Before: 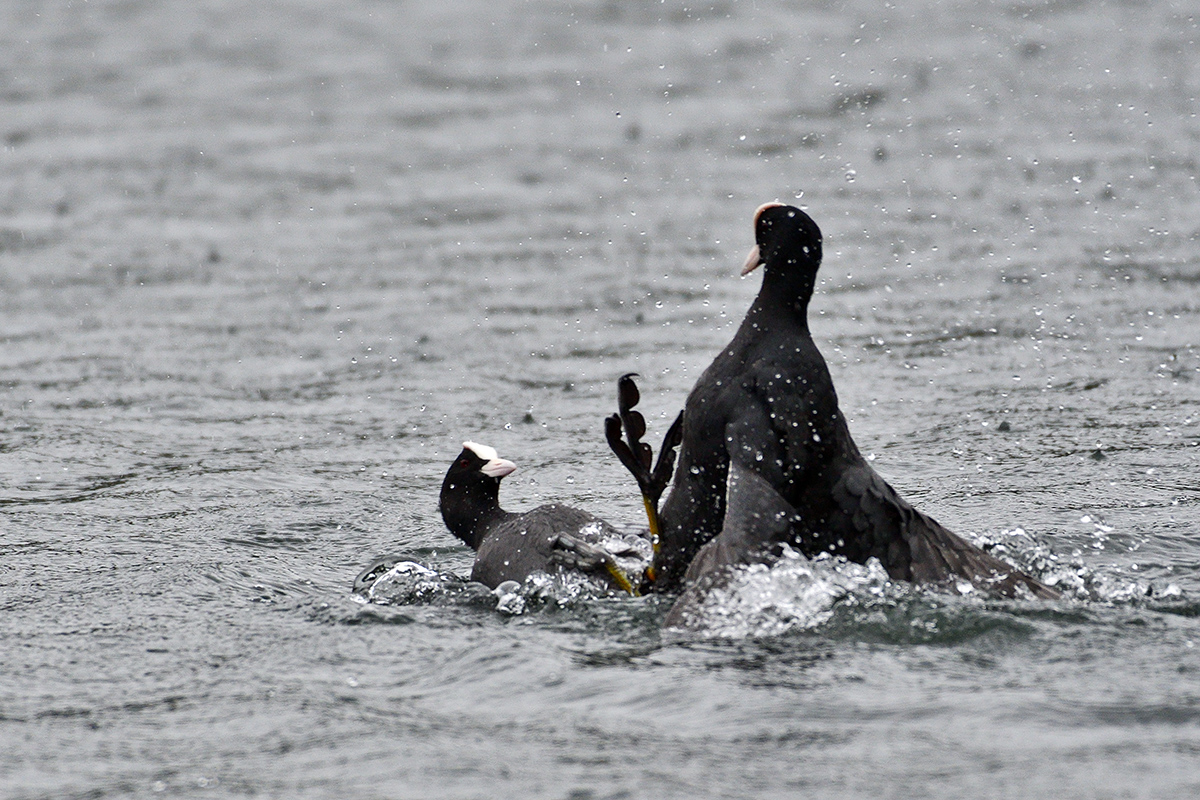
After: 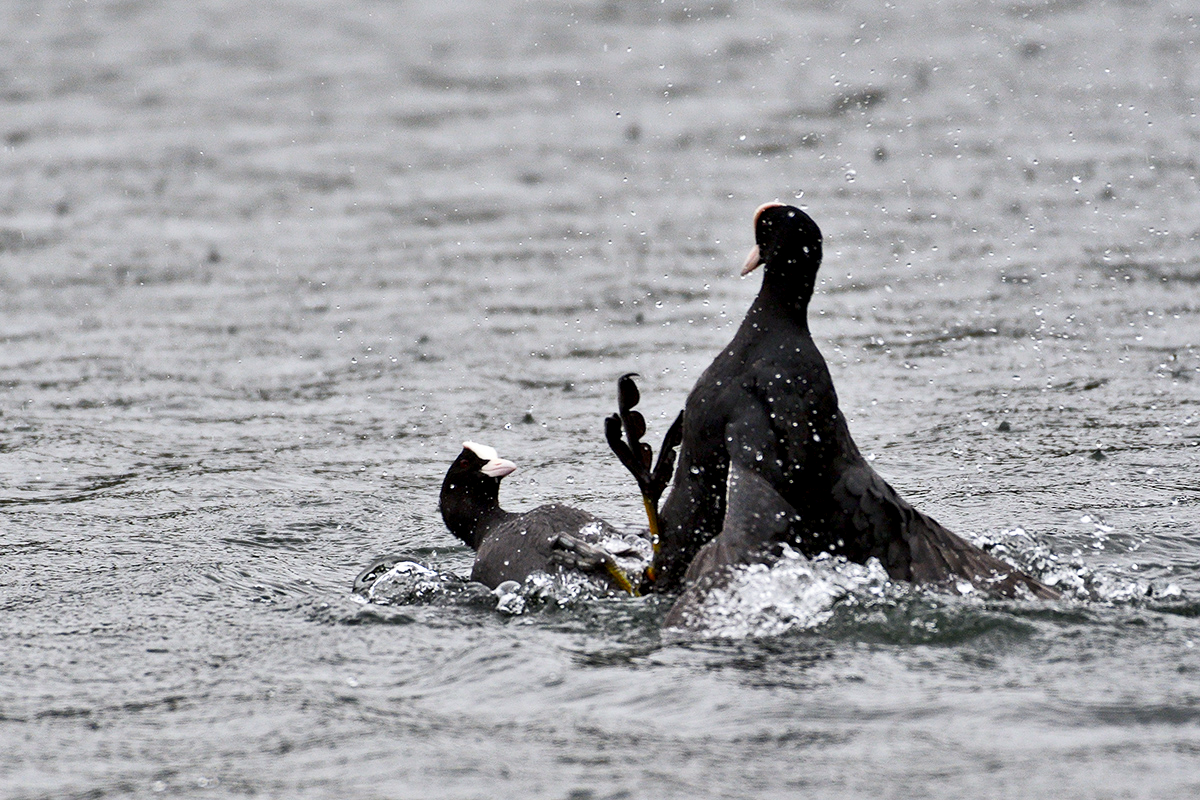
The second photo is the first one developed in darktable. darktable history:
tone curve: curves: ch0 [(0, 0) (0.003, 0.003) (0.011, 0.012) (0.025, 0.026) (0.044, 0.047) (0.069, 0.073) (0.1, 0.105) (0.136, 0.143) (0.177, 0.187) (0.224, 0.237) (0.277, 0.293) (0.335, 0.354) (0.399, 0.422) (0.468, 0.495) (0.543, 0.574) (0.623, 0.659) (0.709, 0.749) (0.801, 0.846) (0.898, 0.932) (1, 1)], preserve colors none
color look up table: target L [67.19, 47.06, 33.19, 100, 65.9, 63.76, 56.32, 47.38, 38.02, 29.3, 52.26, 52.02, 32.73, 24.36, 20.85, 85.76, 77.54, 66.1, 65.71, 45.62, 44.88, 42.83, 26.33, 10.88, 0 ×25], target a [-22.99, -38.11, -14.82, -0.001, 14.1, 18.05, 32.95, 47.07, 49.83, 13.28, 6.475, 44.4, 10.95, 22.66, 20.5, -1.222, -1.697, -26.29, -2.181, -16.21, -1.8, -4.304, -1.938, -0.861, 0 ×25], target b [55.63, 31.71, 21.21, 0.011, 64.6, 9.729, 51.26, 11.82, 24.86, 11.78, -30.03, -19.39, -52.16, -24.64, -56.42, -2.75, -4.055, -6.183, -4.729, -31.56, -4.119, -29.8, -4.08, -1.867, 0 ×25], num patches 24
